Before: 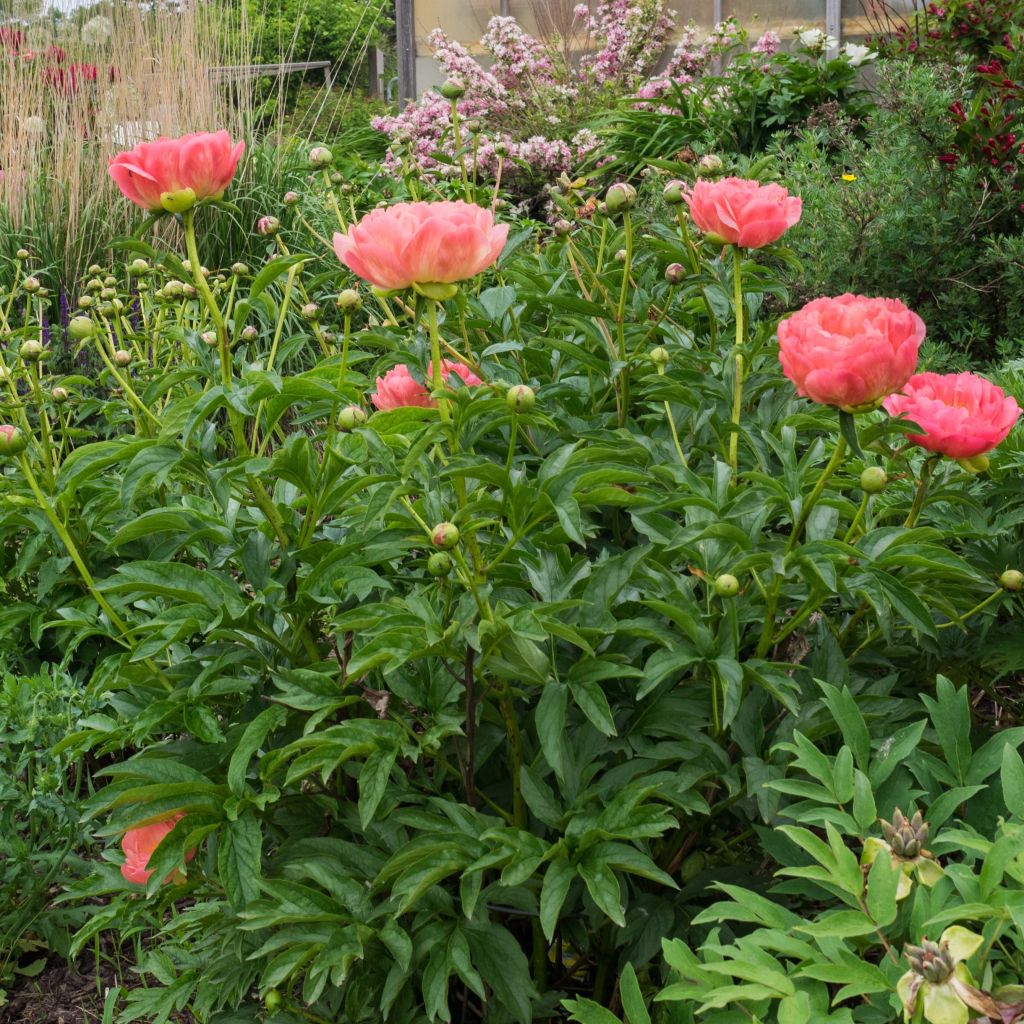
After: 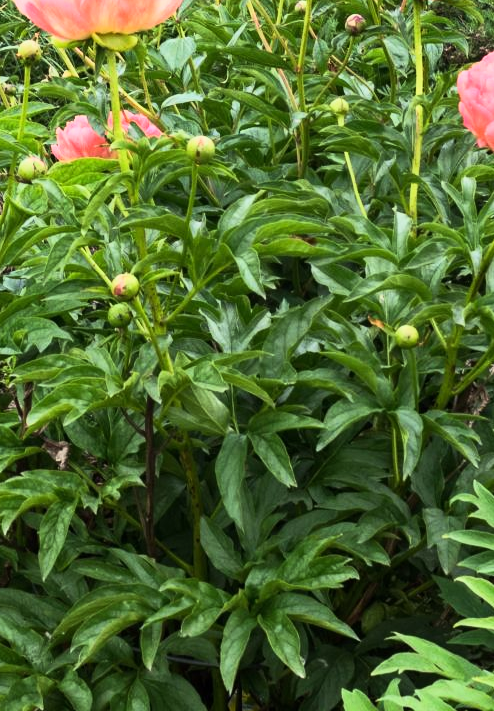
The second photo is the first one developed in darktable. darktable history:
crop: left 31.305%, top 24.335%, right 20.356%, bottom 6.221%
tone equalizer: -8 EV -0.749 EV, -7 EV -0.698 EV, -6 EV -0.584 EV, -5 EV -0.394 EV, -3 EV 0.387 EV, -2 EV 0.6 EV, -1 EV 0.685 EV, +0 EV 0.724 EV, edges refinement/feathering 500, mask exposure compensation -1.57 EV, preserve details no
base curve: curves: ch0 [(0, 0) (0.088, 0.125) (0.176, 0.251) (0.354, 0.501) (0.613, 0.749) (1, 0.877)]
